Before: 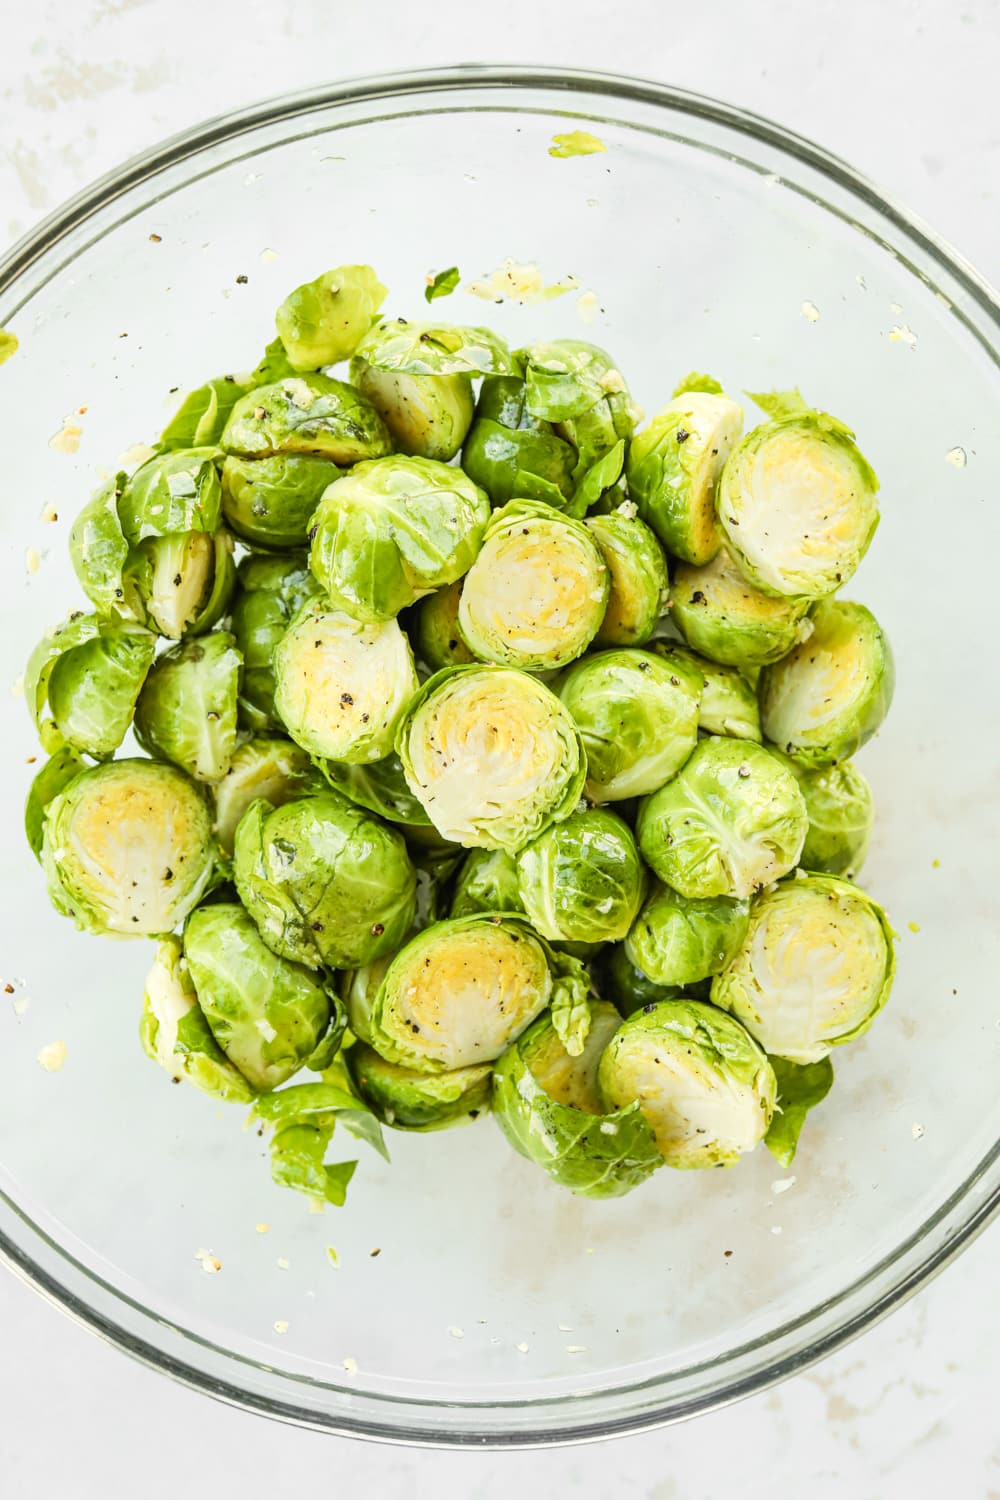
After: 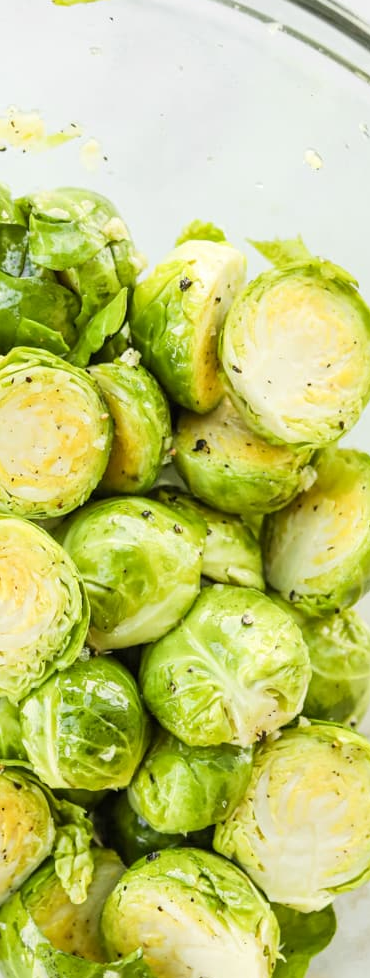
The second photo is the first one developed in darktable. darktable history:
crop and rotate: left 49.767%, top 10.149%, right 13.212%, bottom 24.628%
